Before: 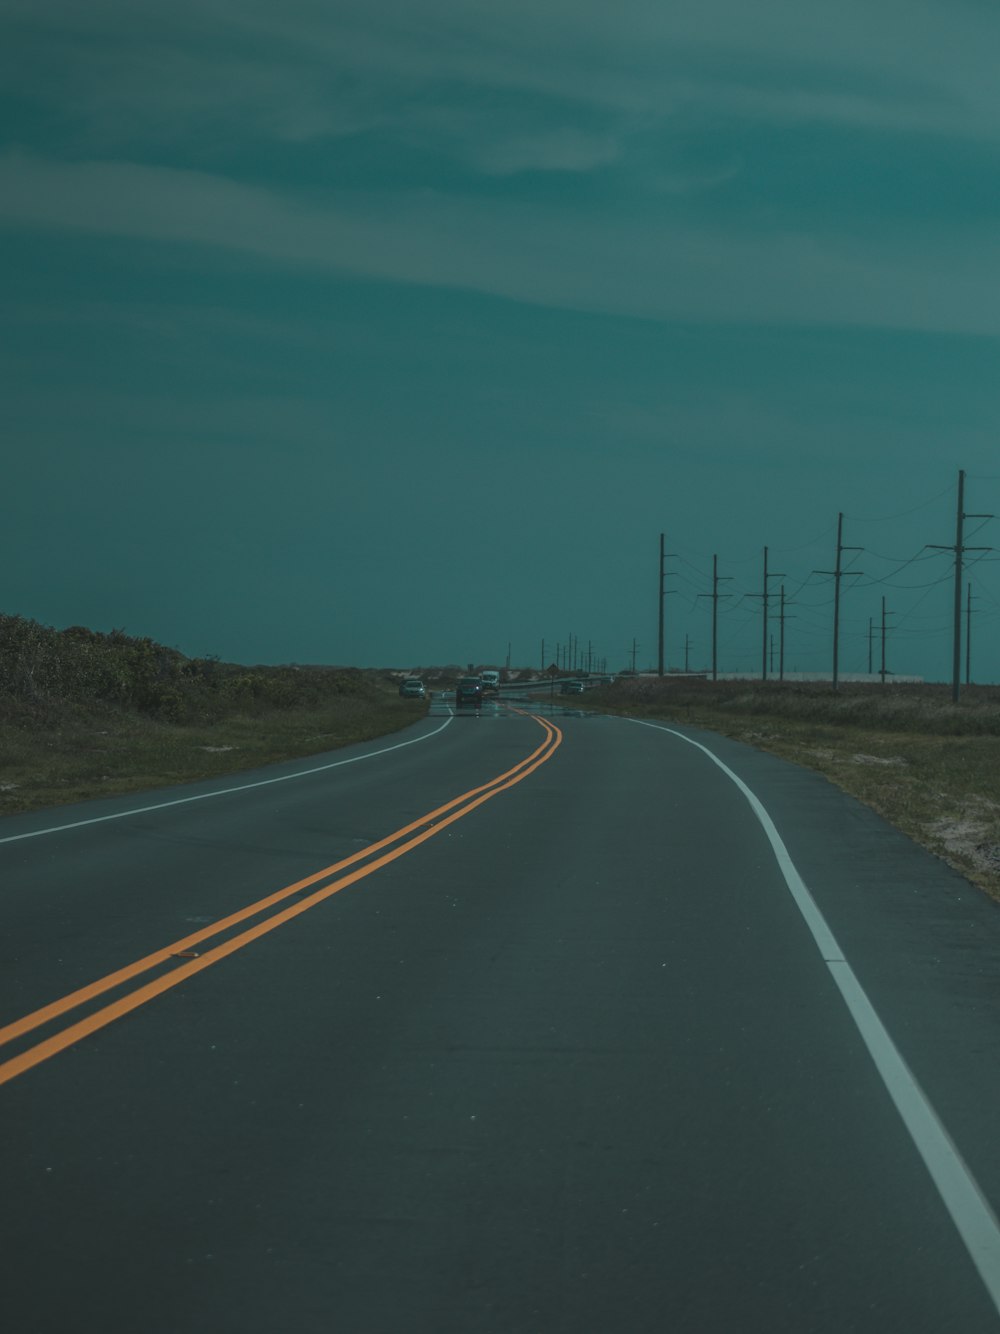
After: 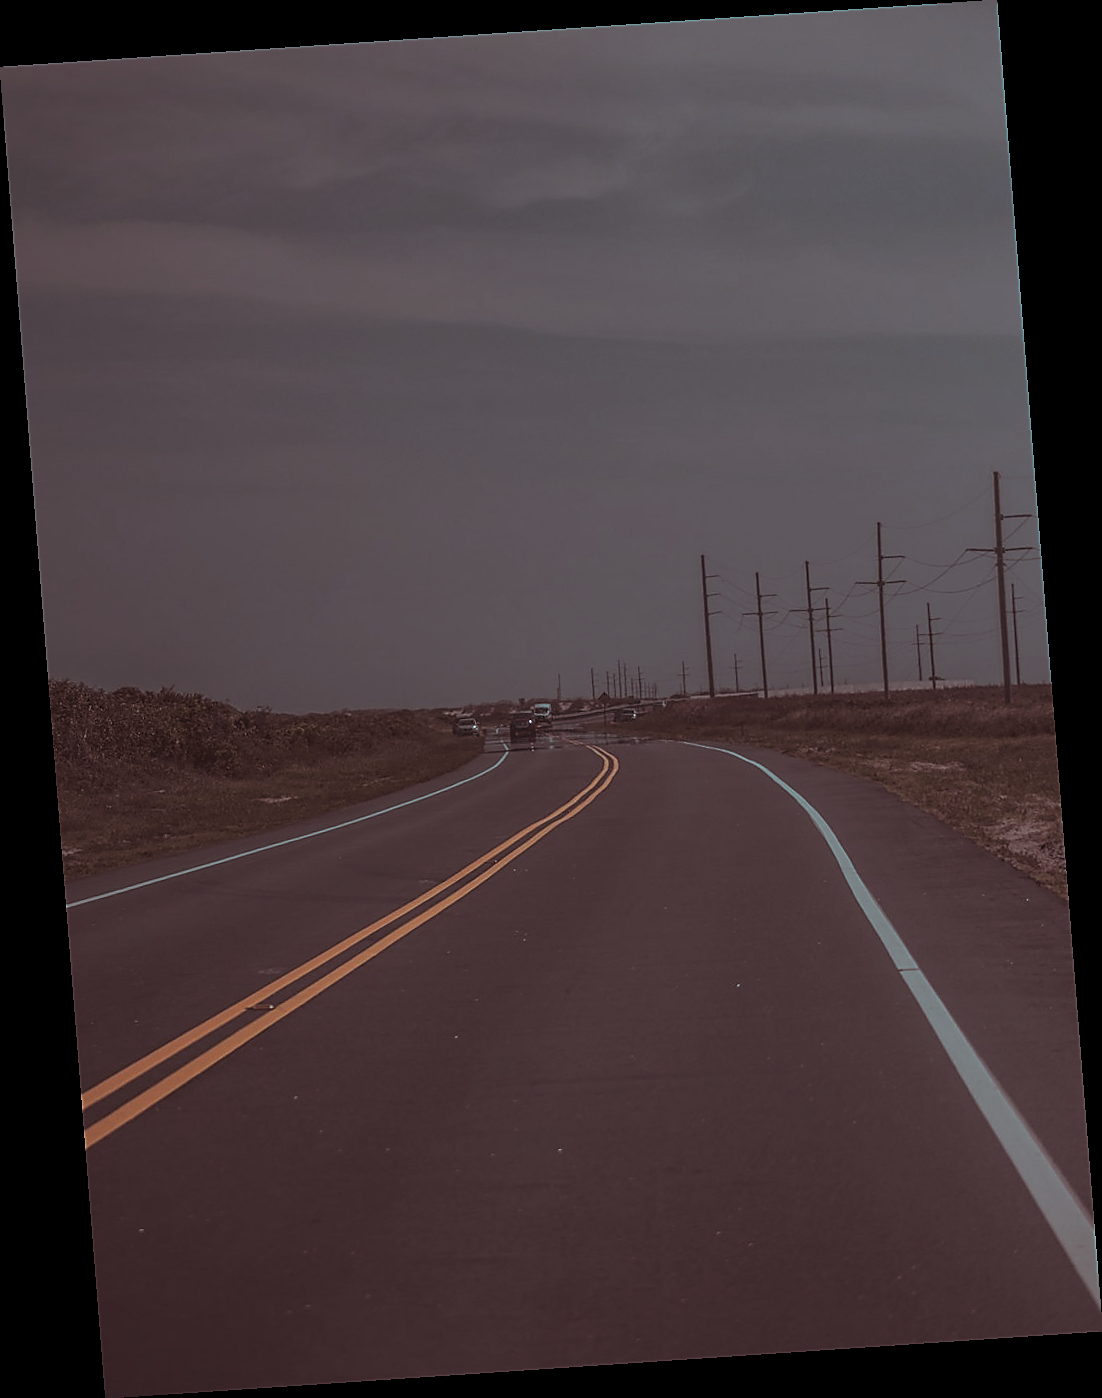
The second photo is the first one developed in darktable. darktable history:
sharpen: radius 1.4, amount 1.25, threshold 0.7
split-toning: highlights › hue 298.8°, highlights › saturation 0.73, compress 41.76%
rotate and perspective: rotation -4.2°, shear 0.006, automatic cropping off
color correction: highlights a* -0.137, highlights b* -5.91, shadows a* -0.137, shadows b* -0.137
